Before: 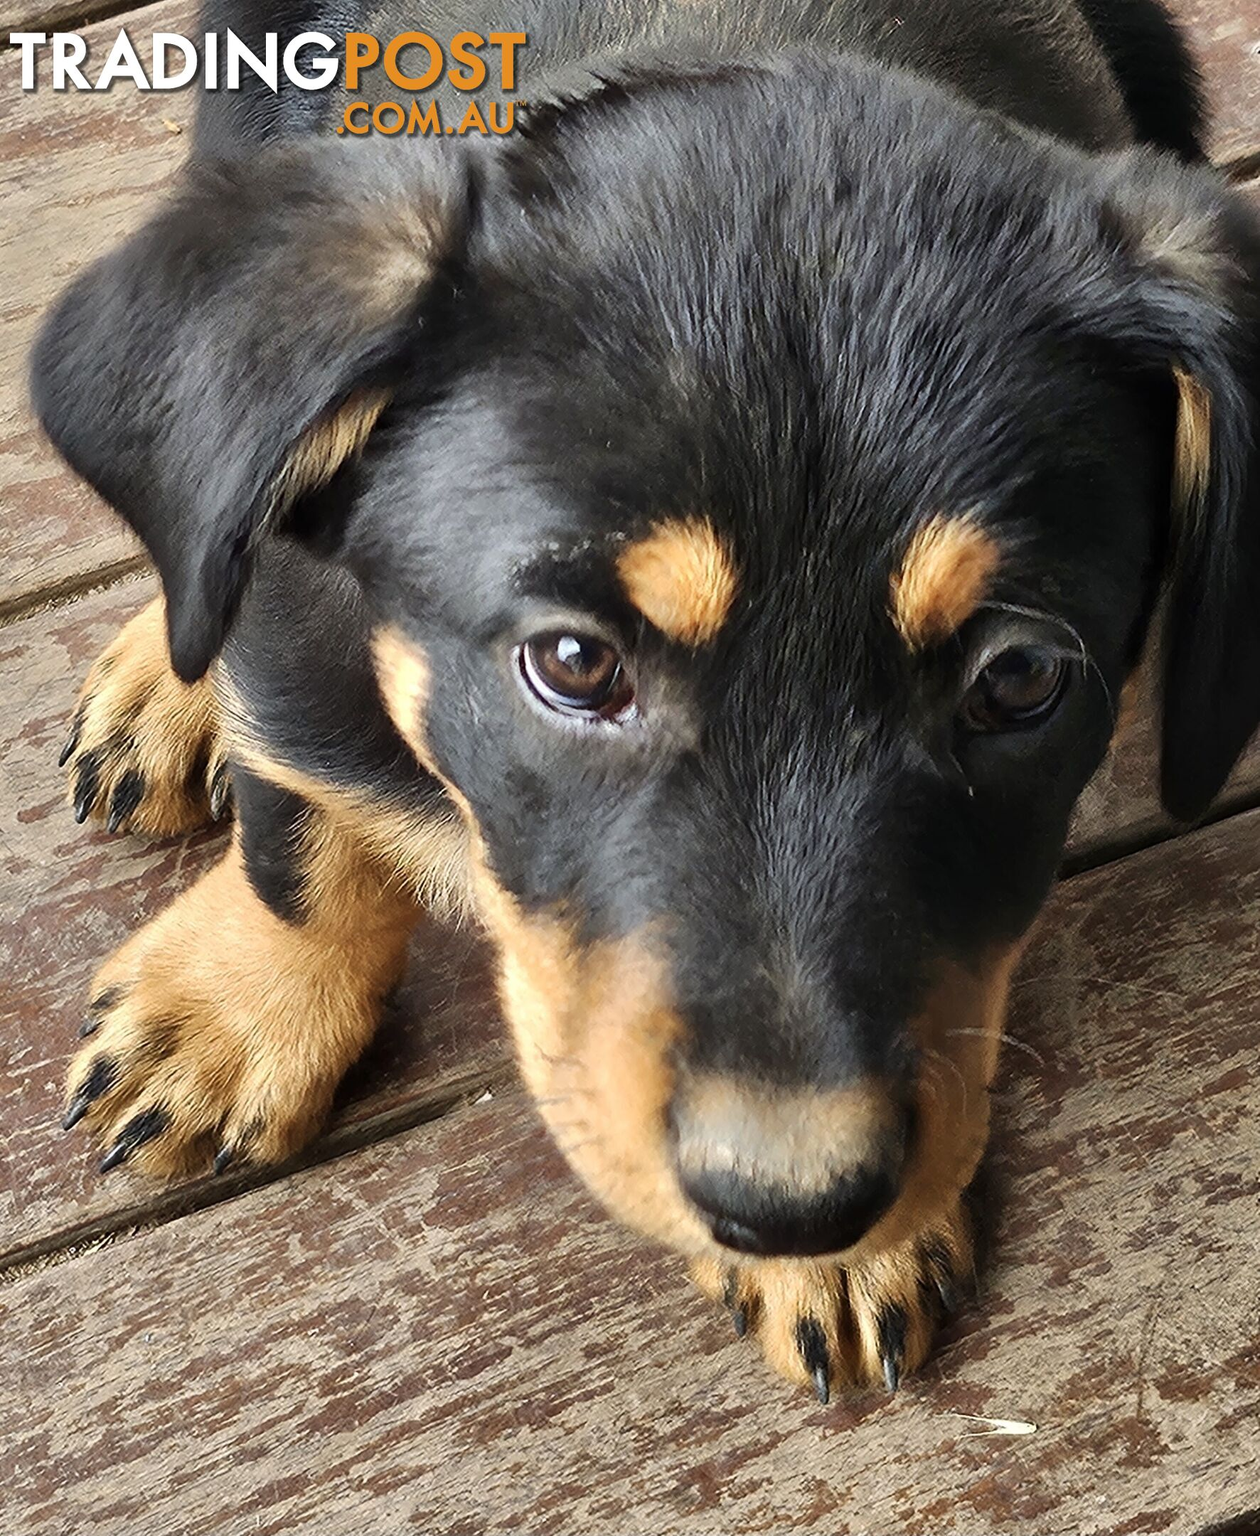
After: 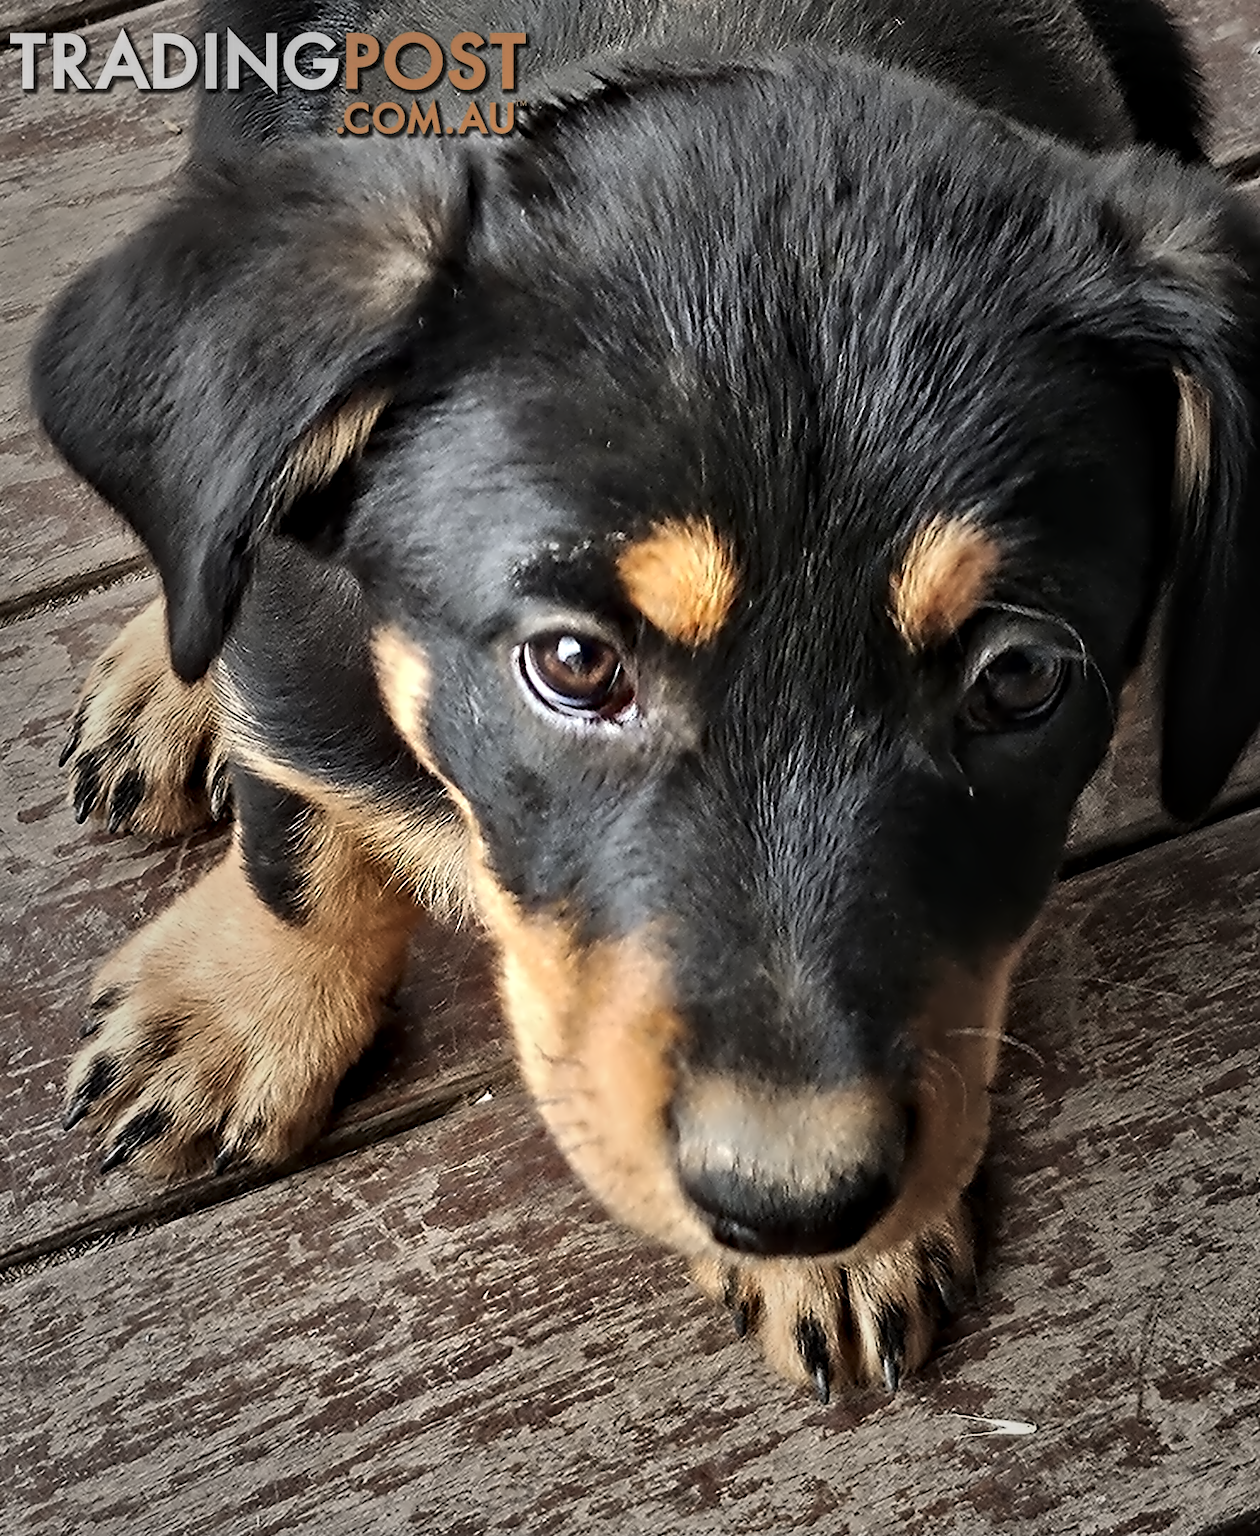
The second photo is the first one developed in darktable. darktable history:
contrast equalizer: octaves 7, y [[0.5, 0.542, 0.583, 0.625, 0.667, 0.708], [0.5 ×6], [0.5 ×6], [0, 0.033, 0.067, 0.1, 0.133, 0.167], [0, 0.05, 0.1, 0.15, 0.2, 0.25]]
vignetting: fall-off start 16.45%, fall-off radius 100.91%, width/height ratio 0.712
